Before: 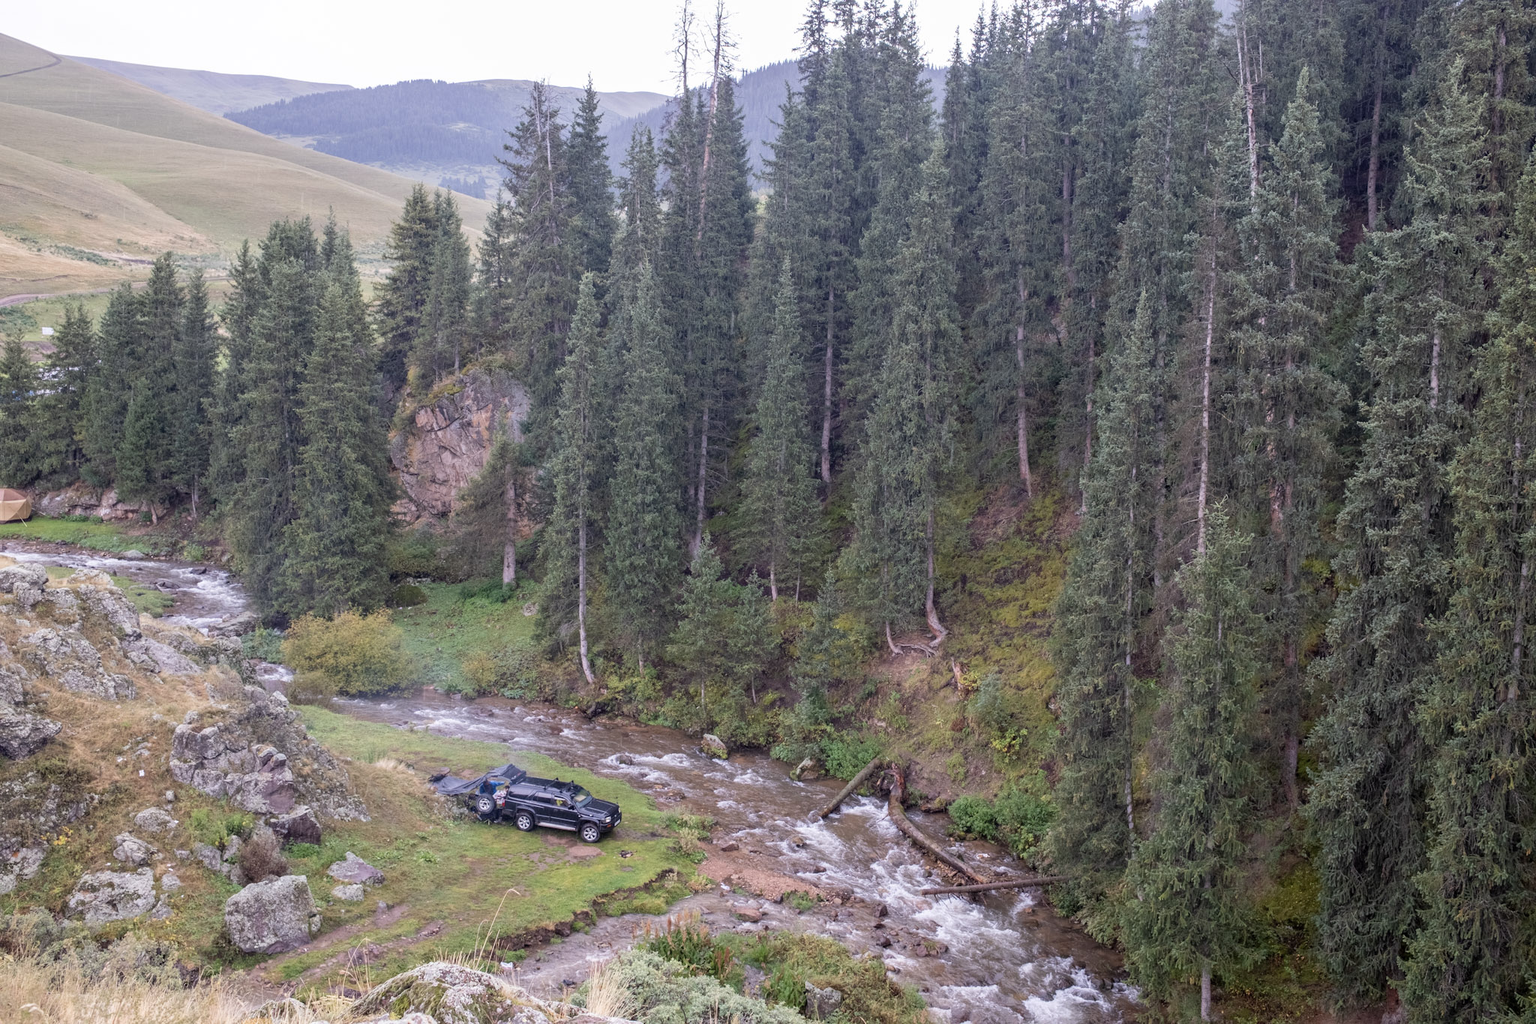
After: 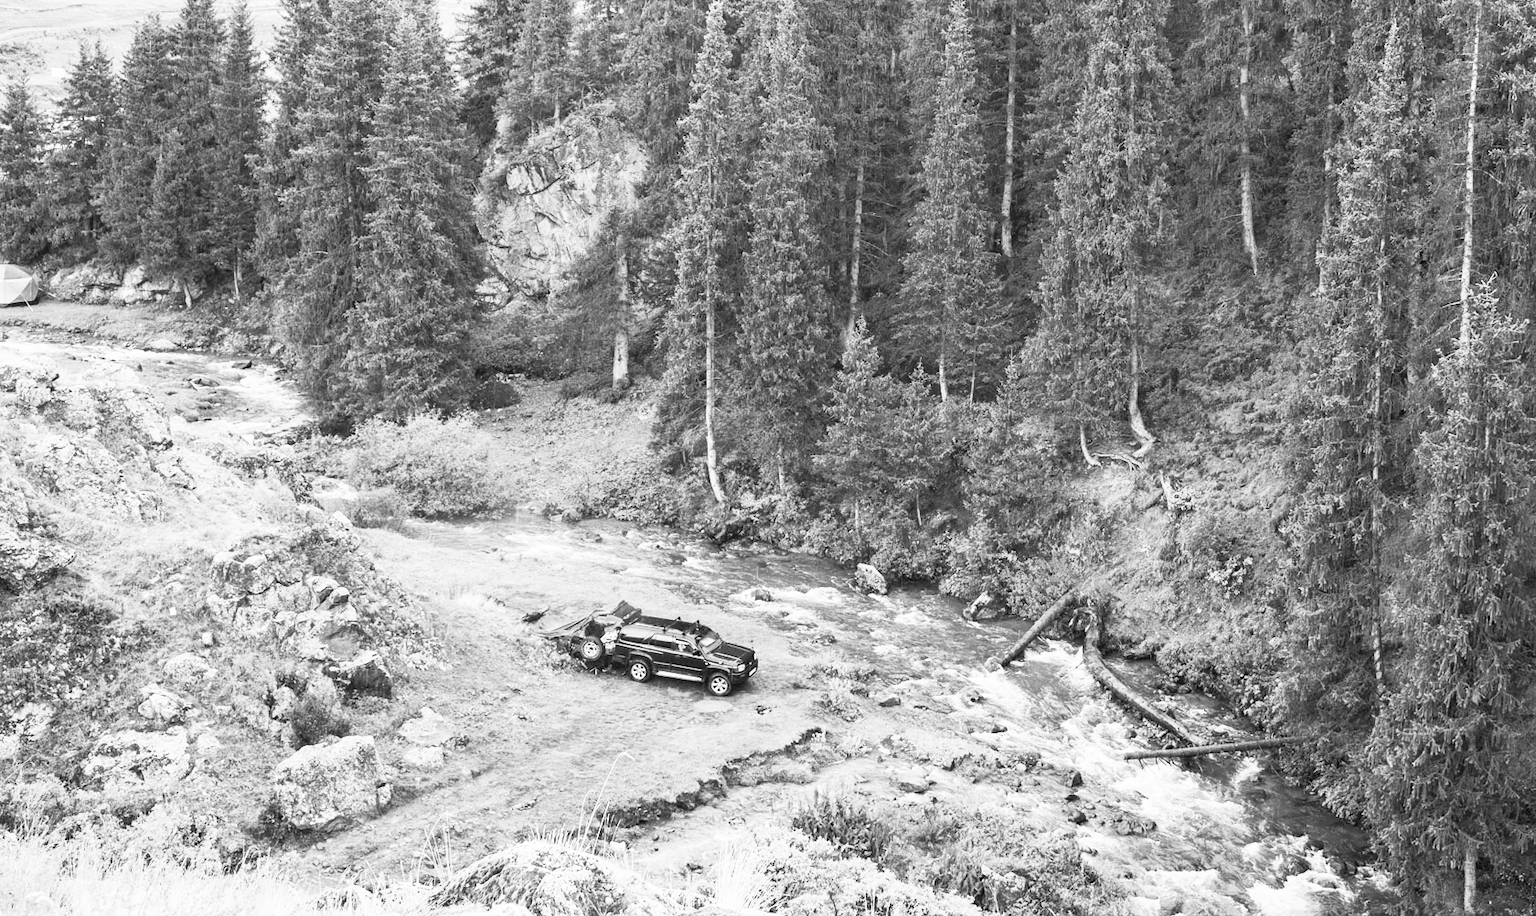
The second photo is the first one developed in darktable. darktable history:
crop: top 26.531%, right 17.959%
monochrome: on, module defaults
contrast brightness saturation: contrast 0.57, brightness 0.57, saturation -0.34
